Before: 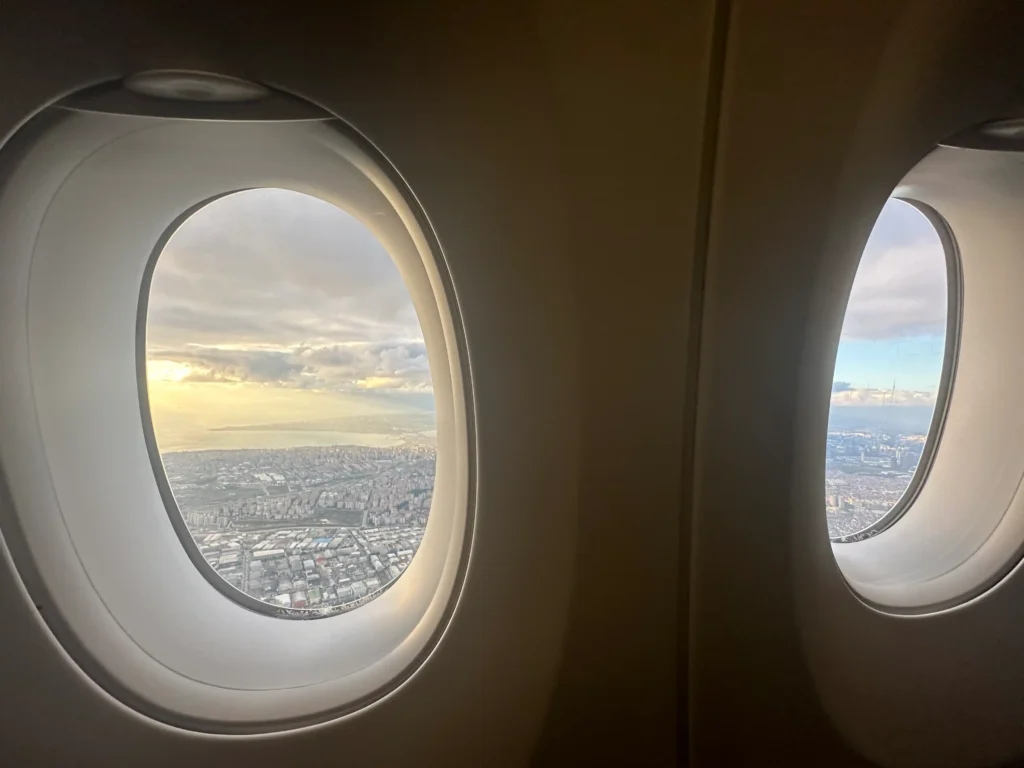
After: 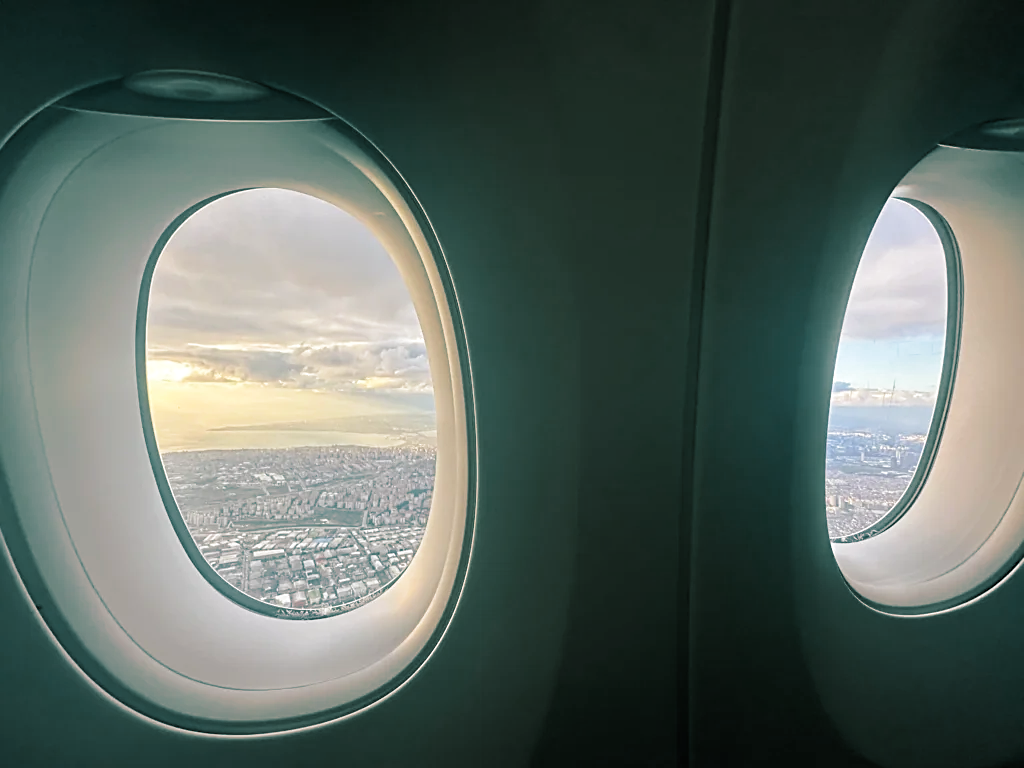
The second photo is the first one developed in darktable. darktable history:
color balance rgb: shadows lift › chroma 1%, shadows lift › hue 113°, highlights gain › chroma 0.2%, highlights gain › hue 333°, perceptual saturation grading › global saturation 20%, perceptual saturation grading › highlights -25%, perceptual saturation grading › shadows 25%, contrast -10%
sharpen: on, module defaults
tone equalizer: -8 EV -0.417 EV, -7 EV -0.389 EV, -6 EV -0.333 EV, -5 EV -0.222 EV, -3 EV 0.222 EV, -2 EV 0.333 EV, -1 EV 0.389 EV, +0 EV 0.417 EV, edges refinement/feathering 500, mask exposure compensation -1.57 EV, preserve details no
split-toning: shadows › hue 183.6°, shadows › saturation 0.52, highlights › hue 0°, highlights › saturation 0
